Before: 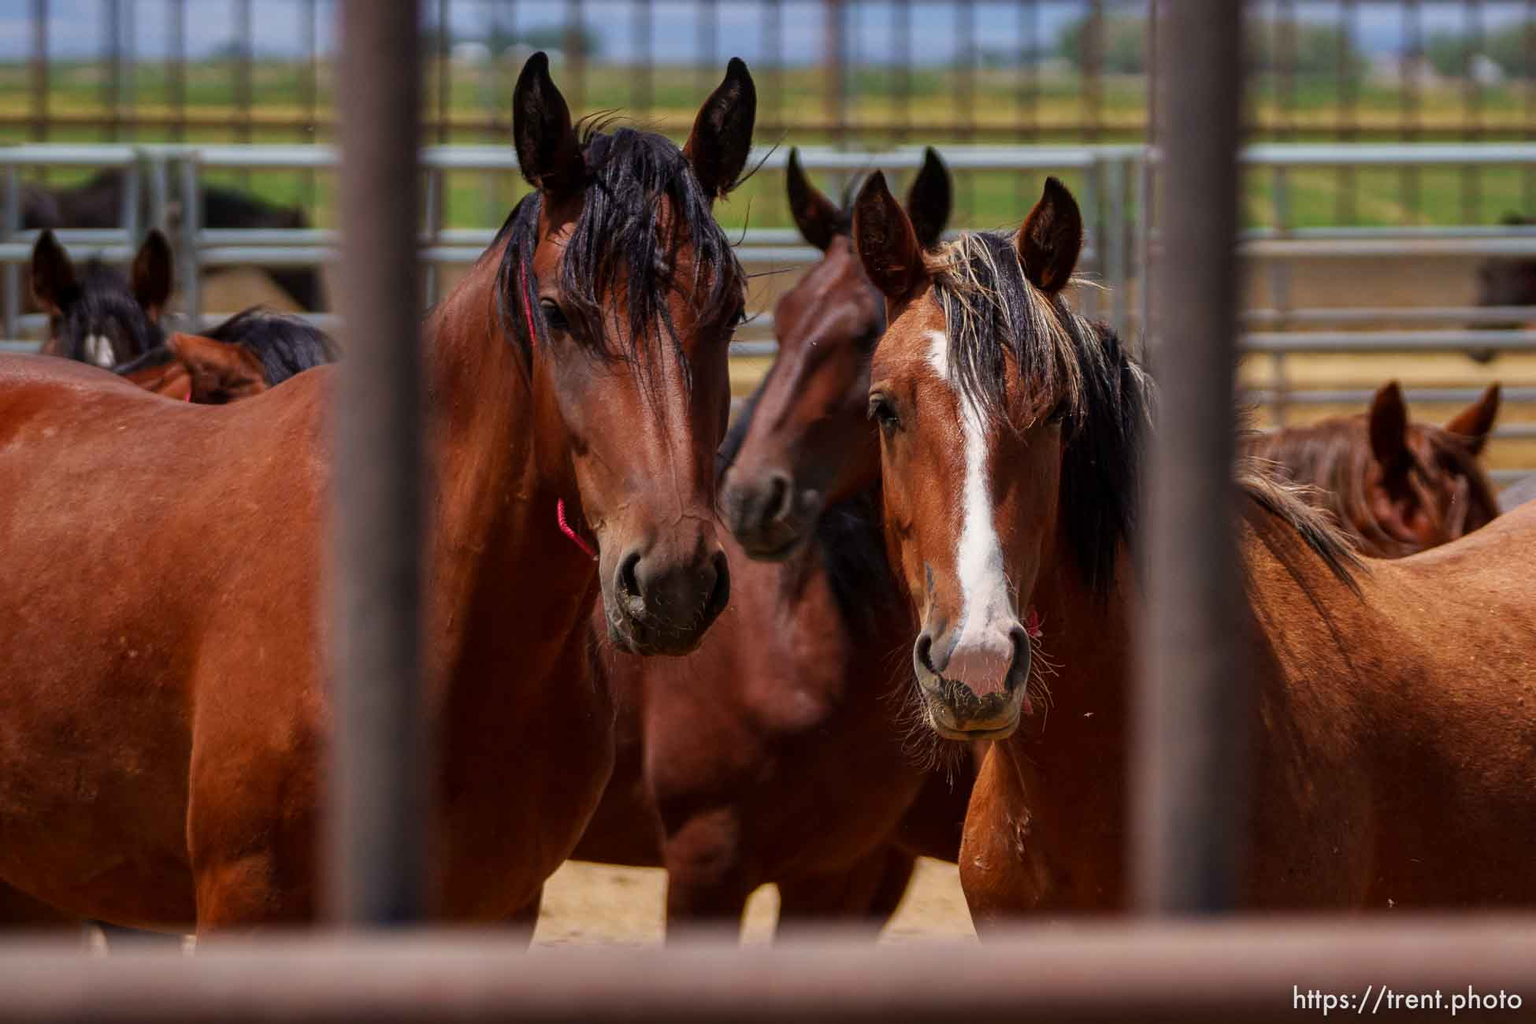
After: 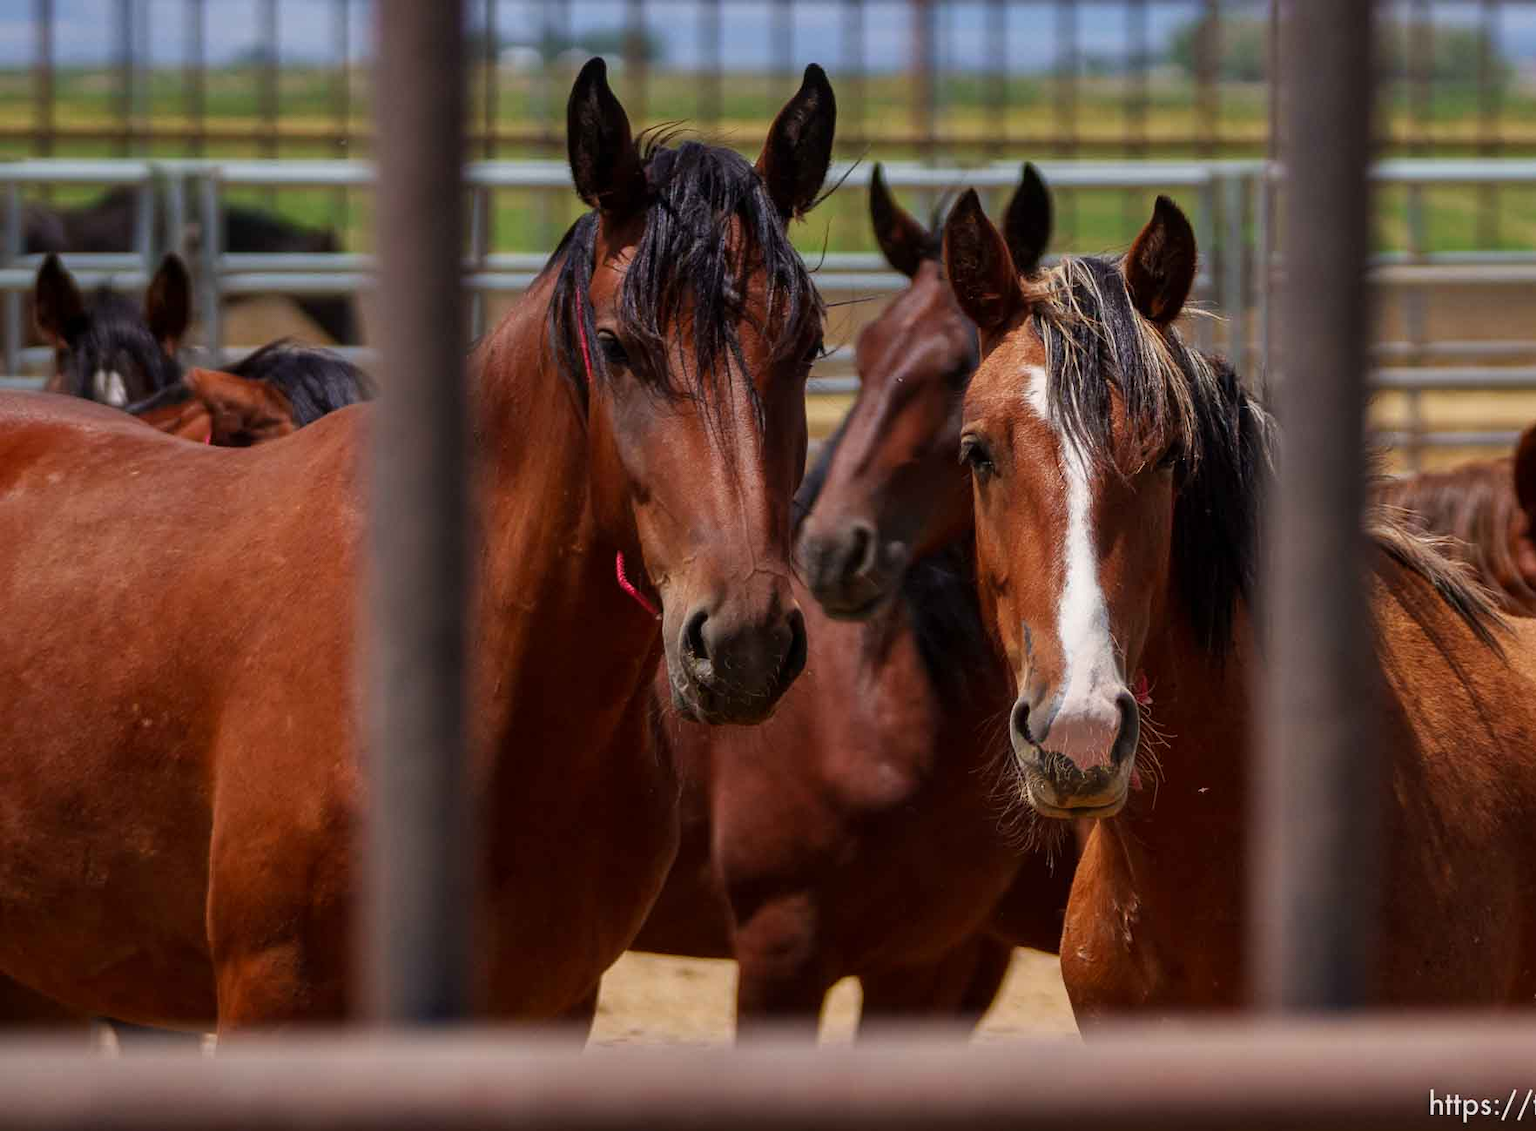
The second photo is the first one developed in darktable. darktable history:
crop: right 9.507%, bottom 0.031%
